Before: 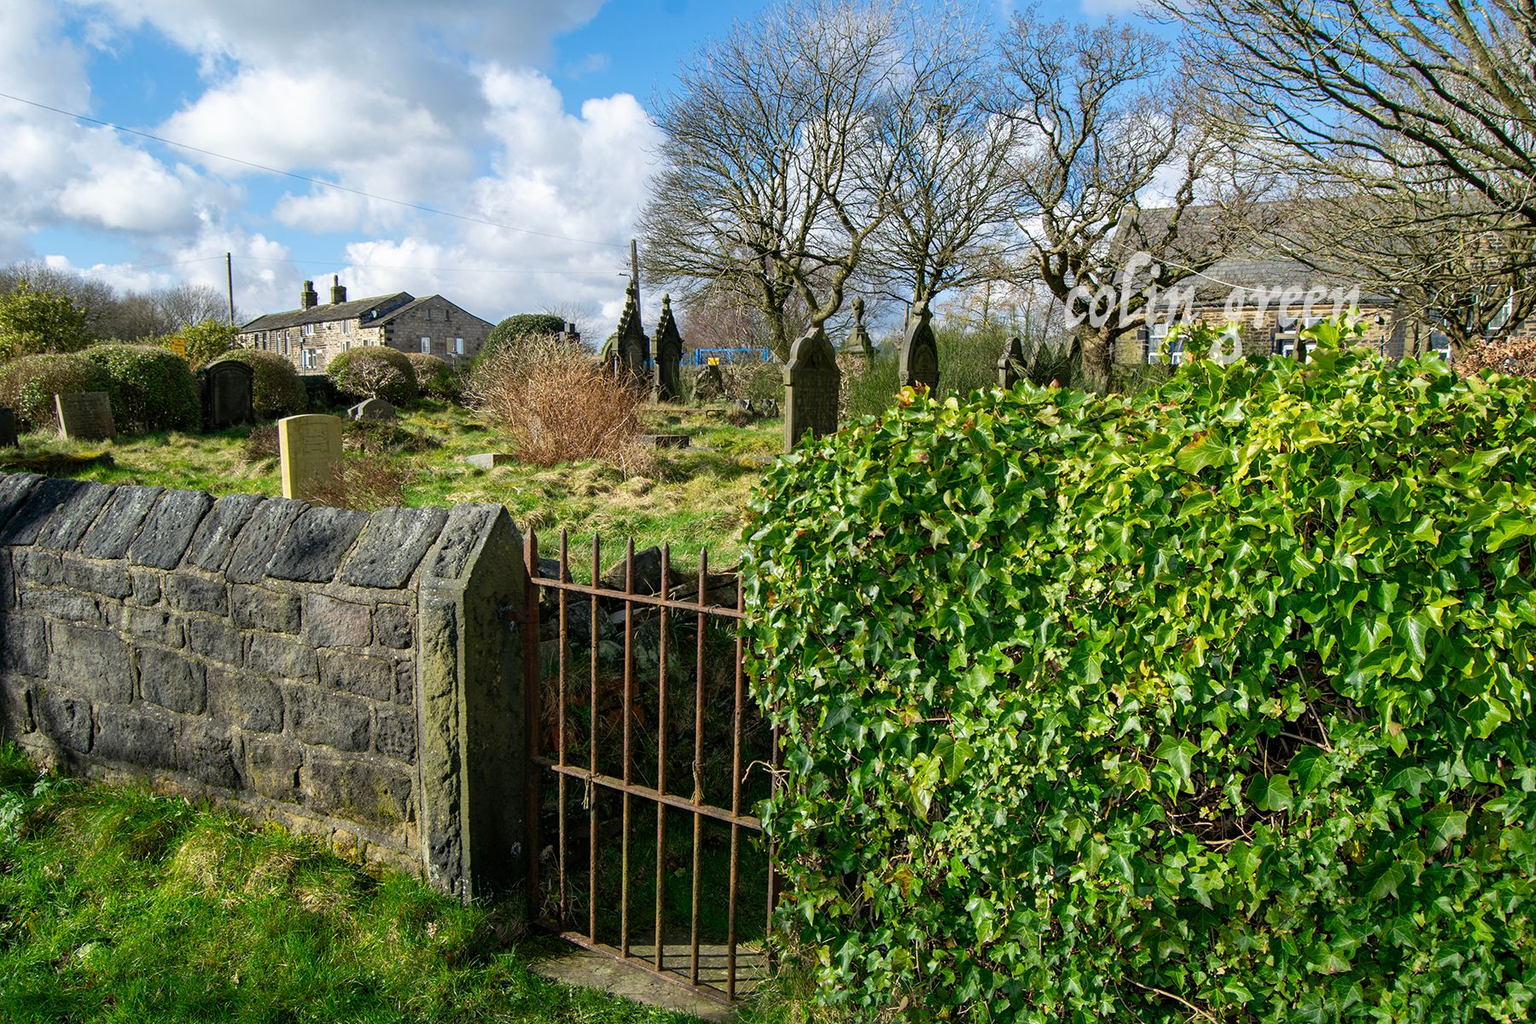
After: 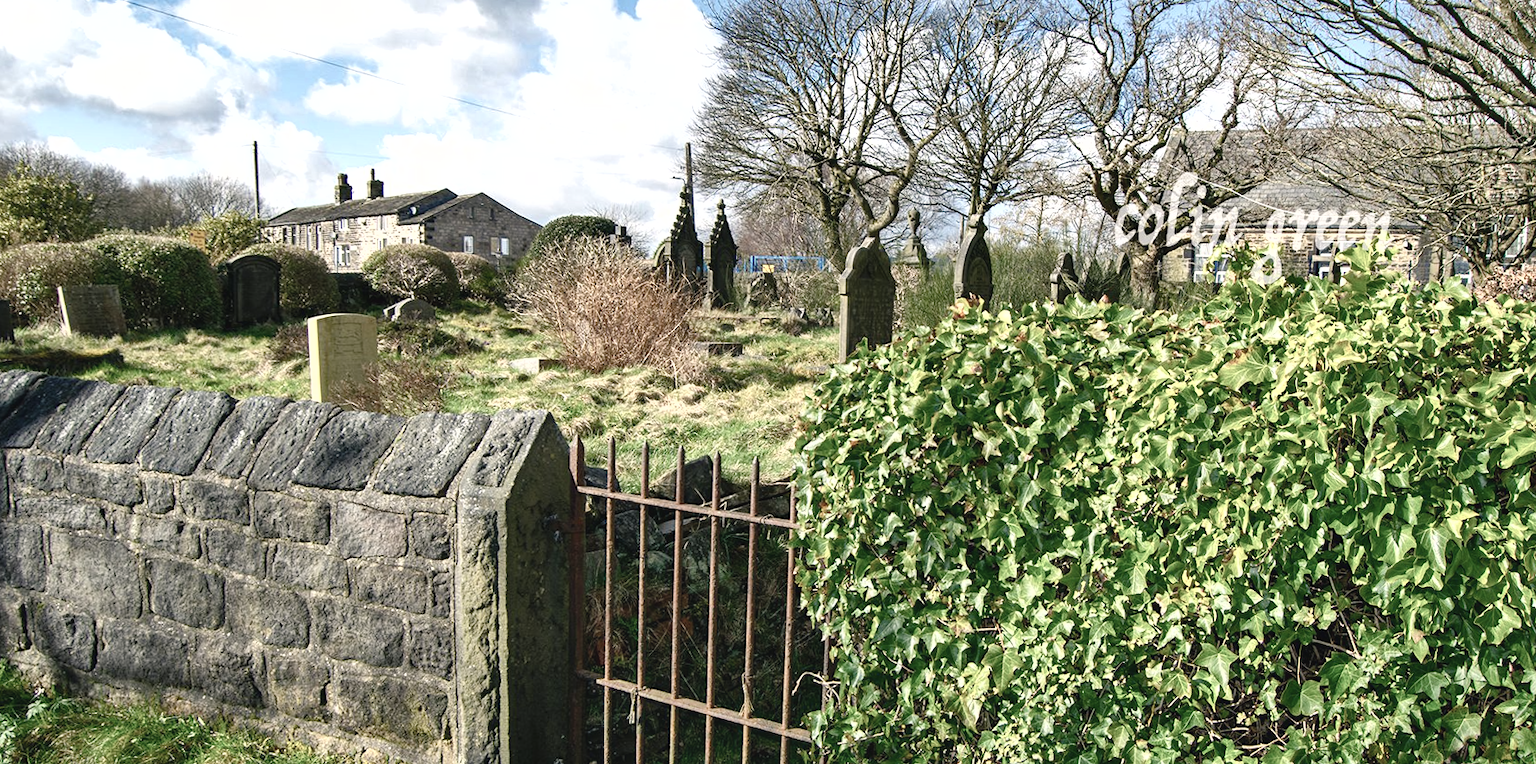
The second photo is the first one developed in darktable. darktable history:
color balance rgb: shadows lift › chroma 2%, shadows lift › hue 250°, power › hue 326.4°, highlights gain › chroma 2%, highlights gain › hue 64.8°, global offset › luminance 0.5%, global offset › hue 58.8°, perceptual saturation grading › highlights -25%, perceptual saturation grading › shadows 30%, global vibrance 15%
rotate and perspective: rotation 0.679°, lens shift (horizontal) 0.136, crop left 0.009, crop right 0.991, crop top 0.078, crop bottom 0.95
crop and rotate: top 5.667%, bottom 14.937%
shadows and highlights: low approximation 0.01, soften with gaussian
exposure: exposure 0.669 EV, compensate highlight preservation false
color zones: curves: ch1 [(0, 0.469) (0.01, 0.469) (0.12, 0.446) (0.248, 0.469) (0.5, 0.5) (0.748, 0.5) (0.99, 0.469) (1, 0.469)]
color balance: mode lift, gamma, gain (sRGB)
contrast brightness saturation: contrast 0.1, saturation -0.36
